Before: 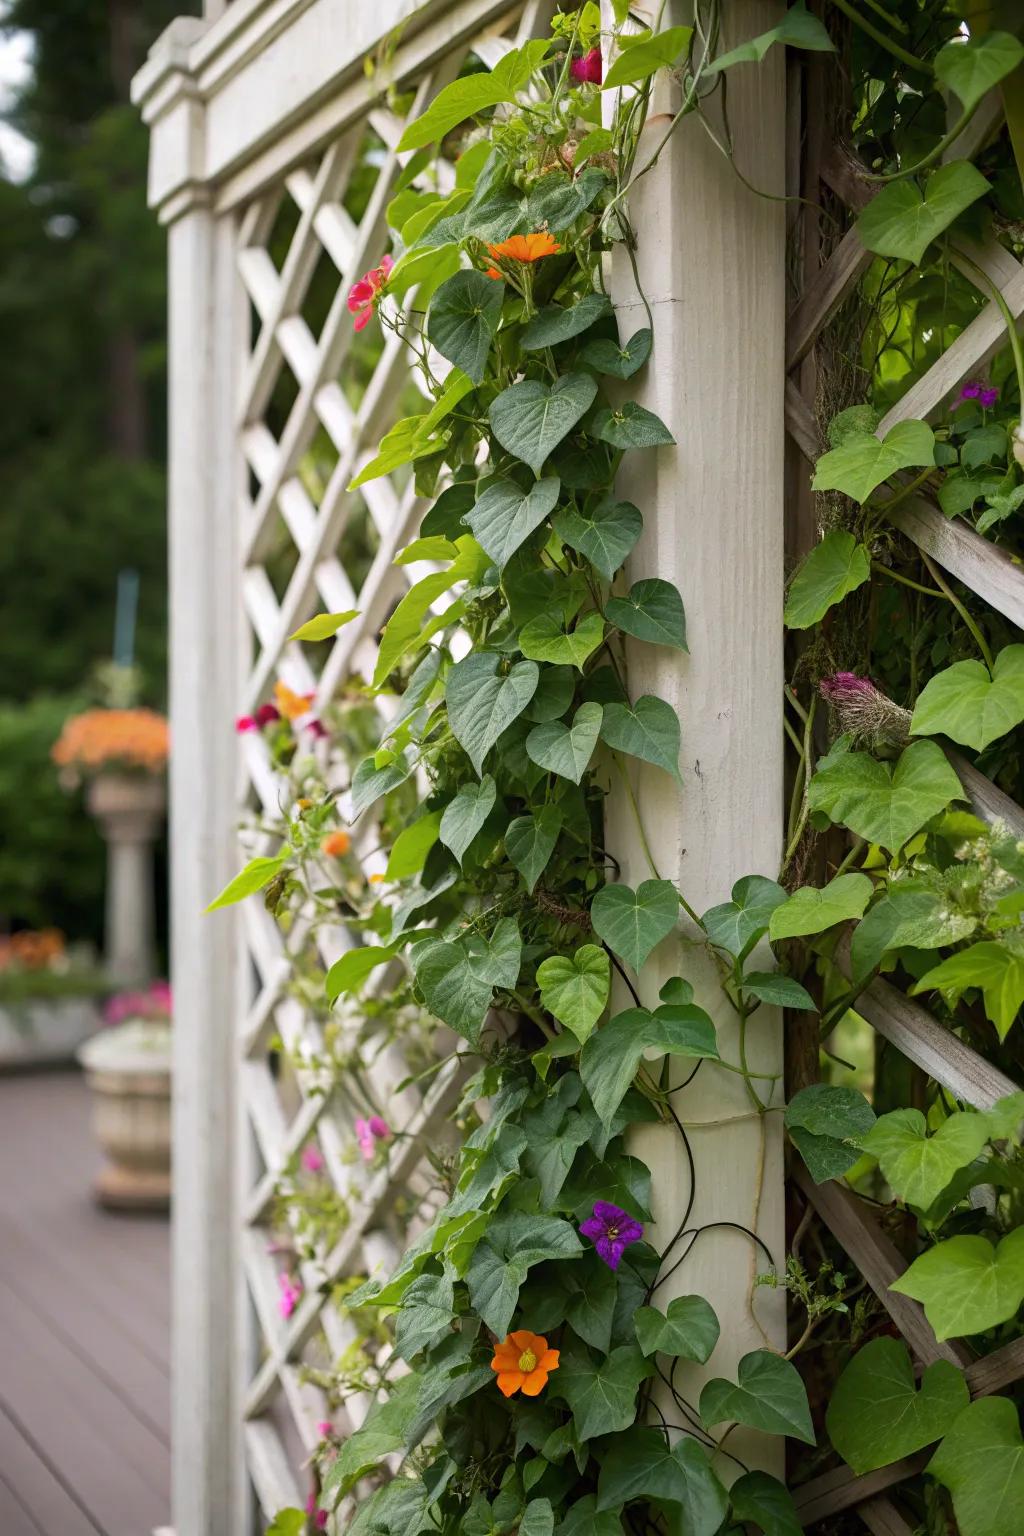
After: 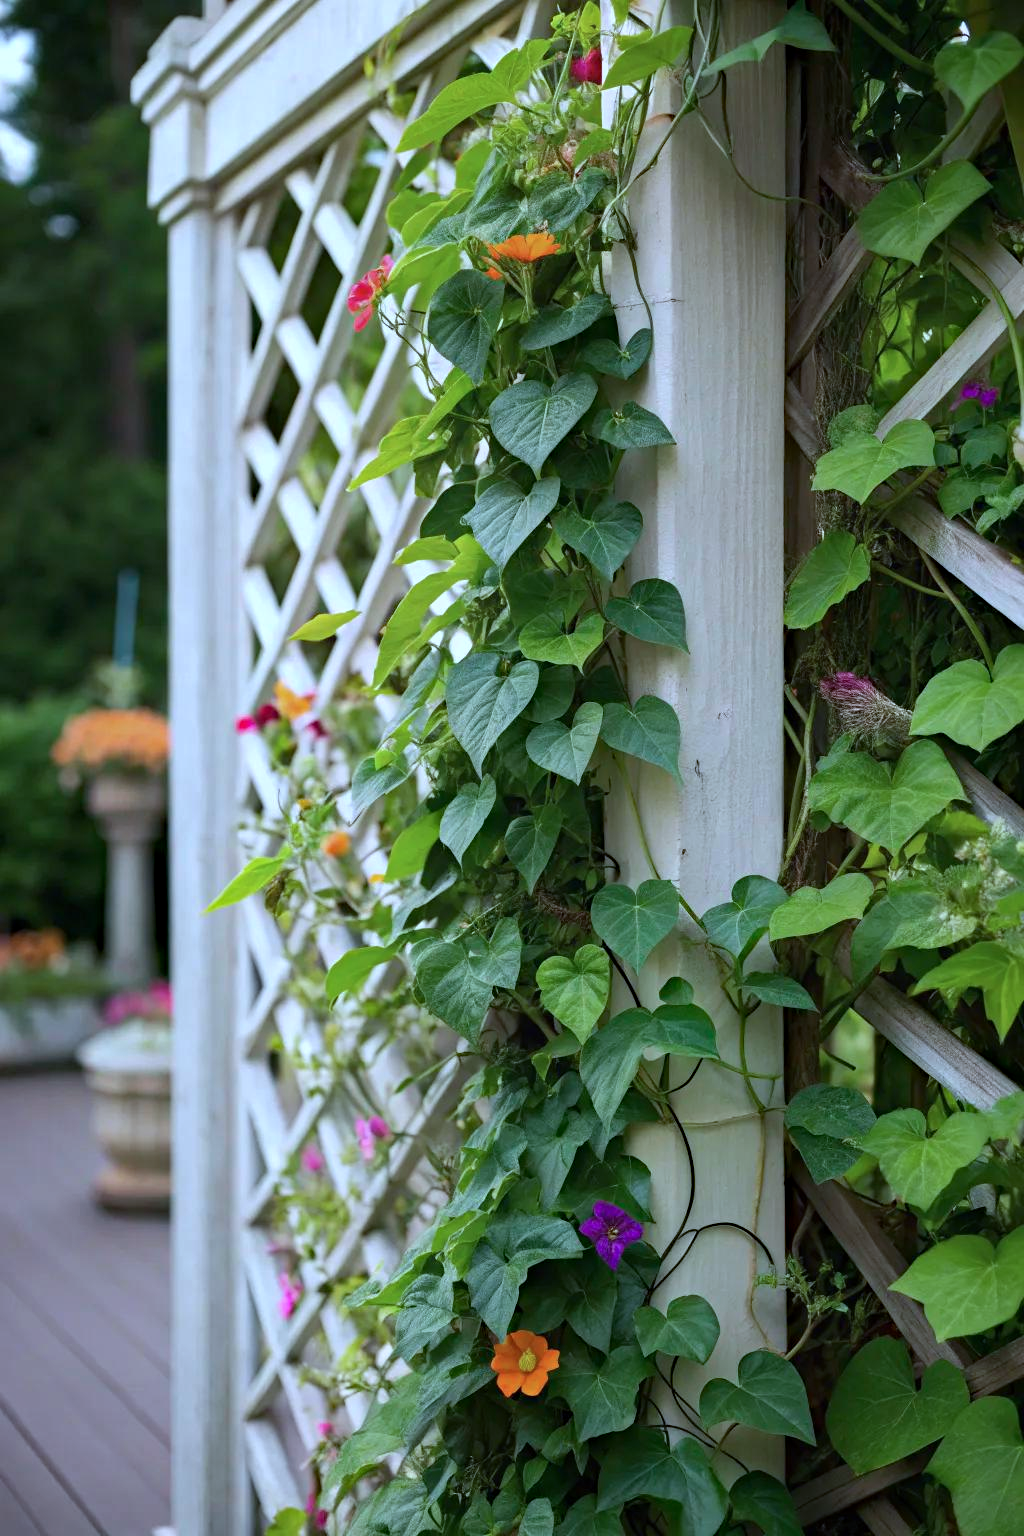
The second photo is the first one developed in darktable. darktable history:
color calibration: illuminant custom, x 0.389, y 0.387, temperature 3843.92 K
haze removal: adaptive false
